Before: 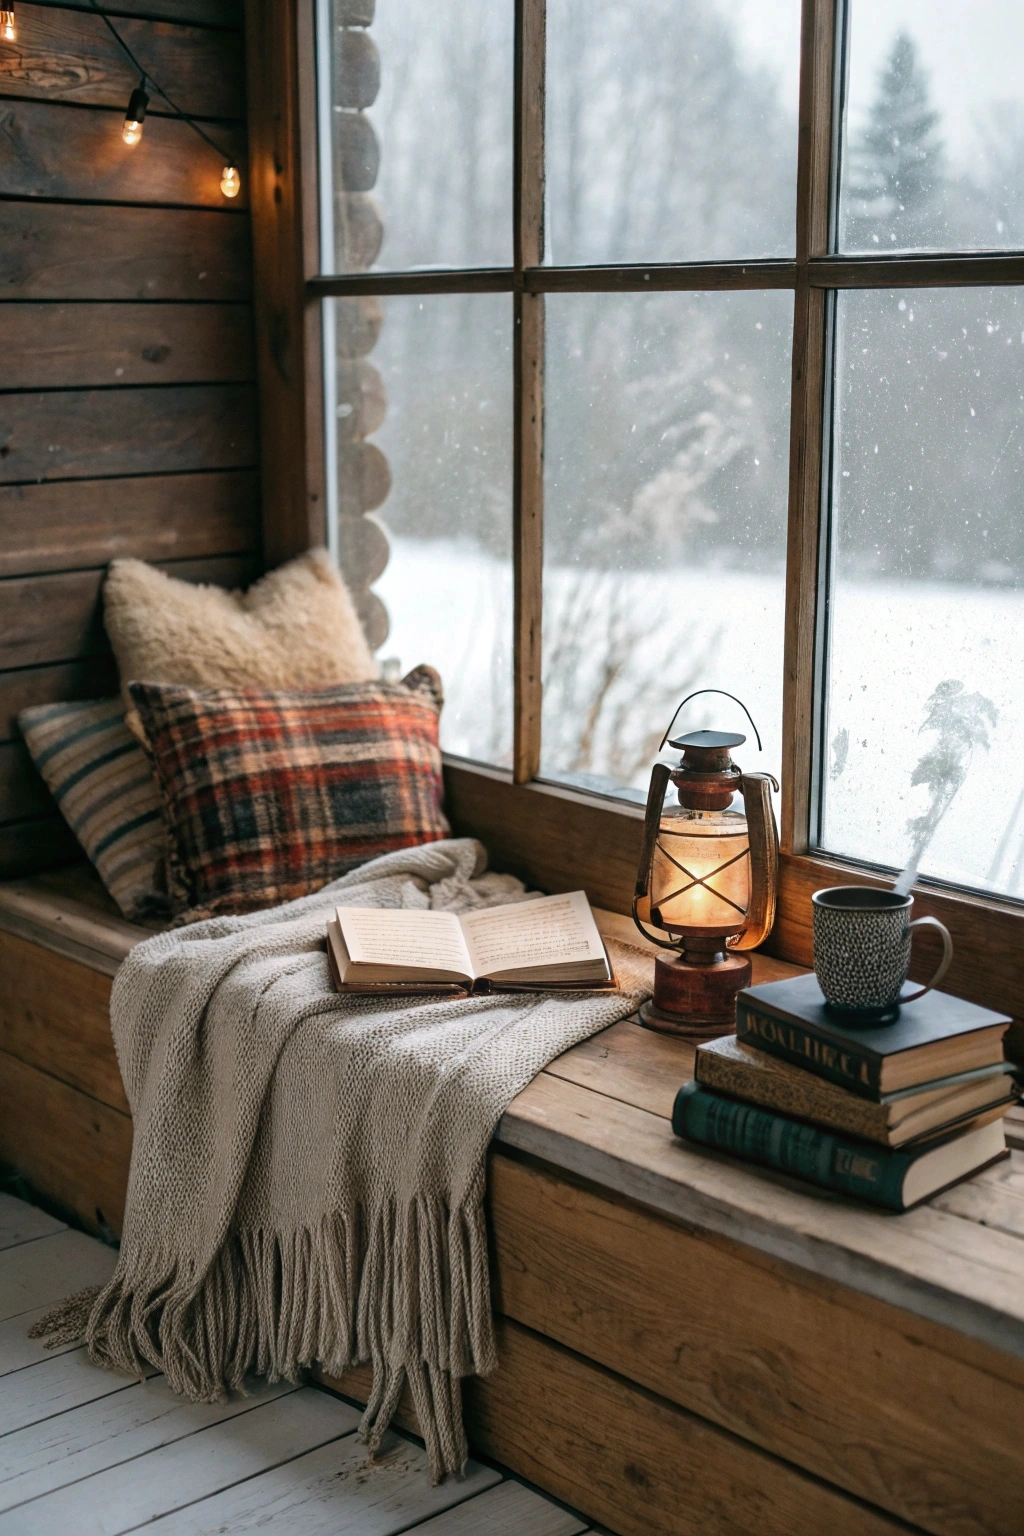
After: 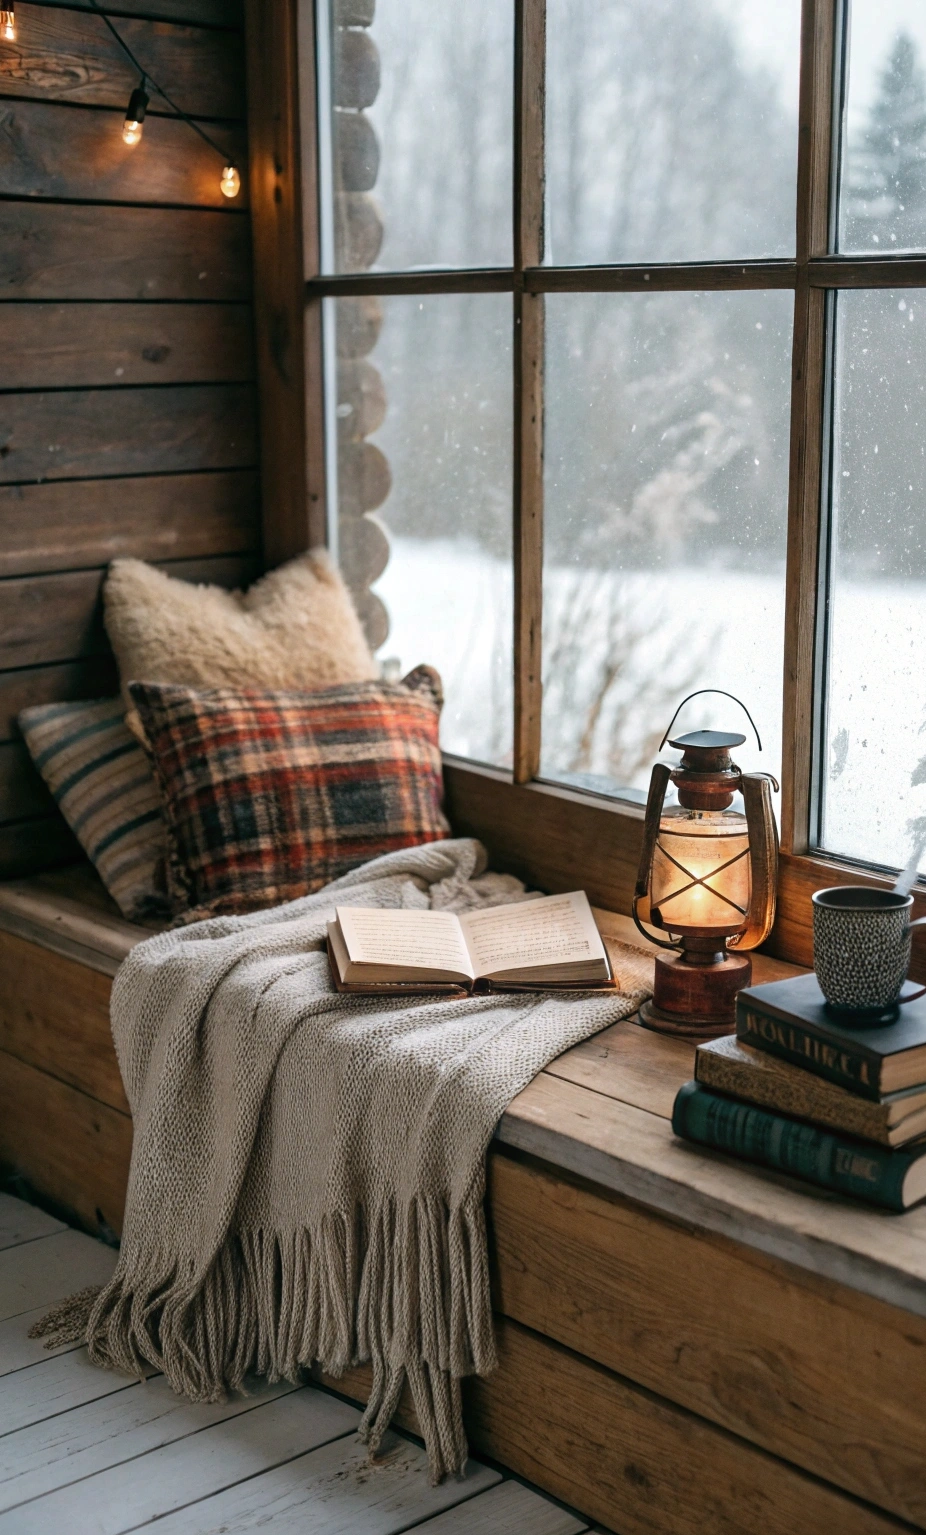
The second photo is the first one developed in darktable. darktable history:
crop: right 9.485%, bottom 0.033%
